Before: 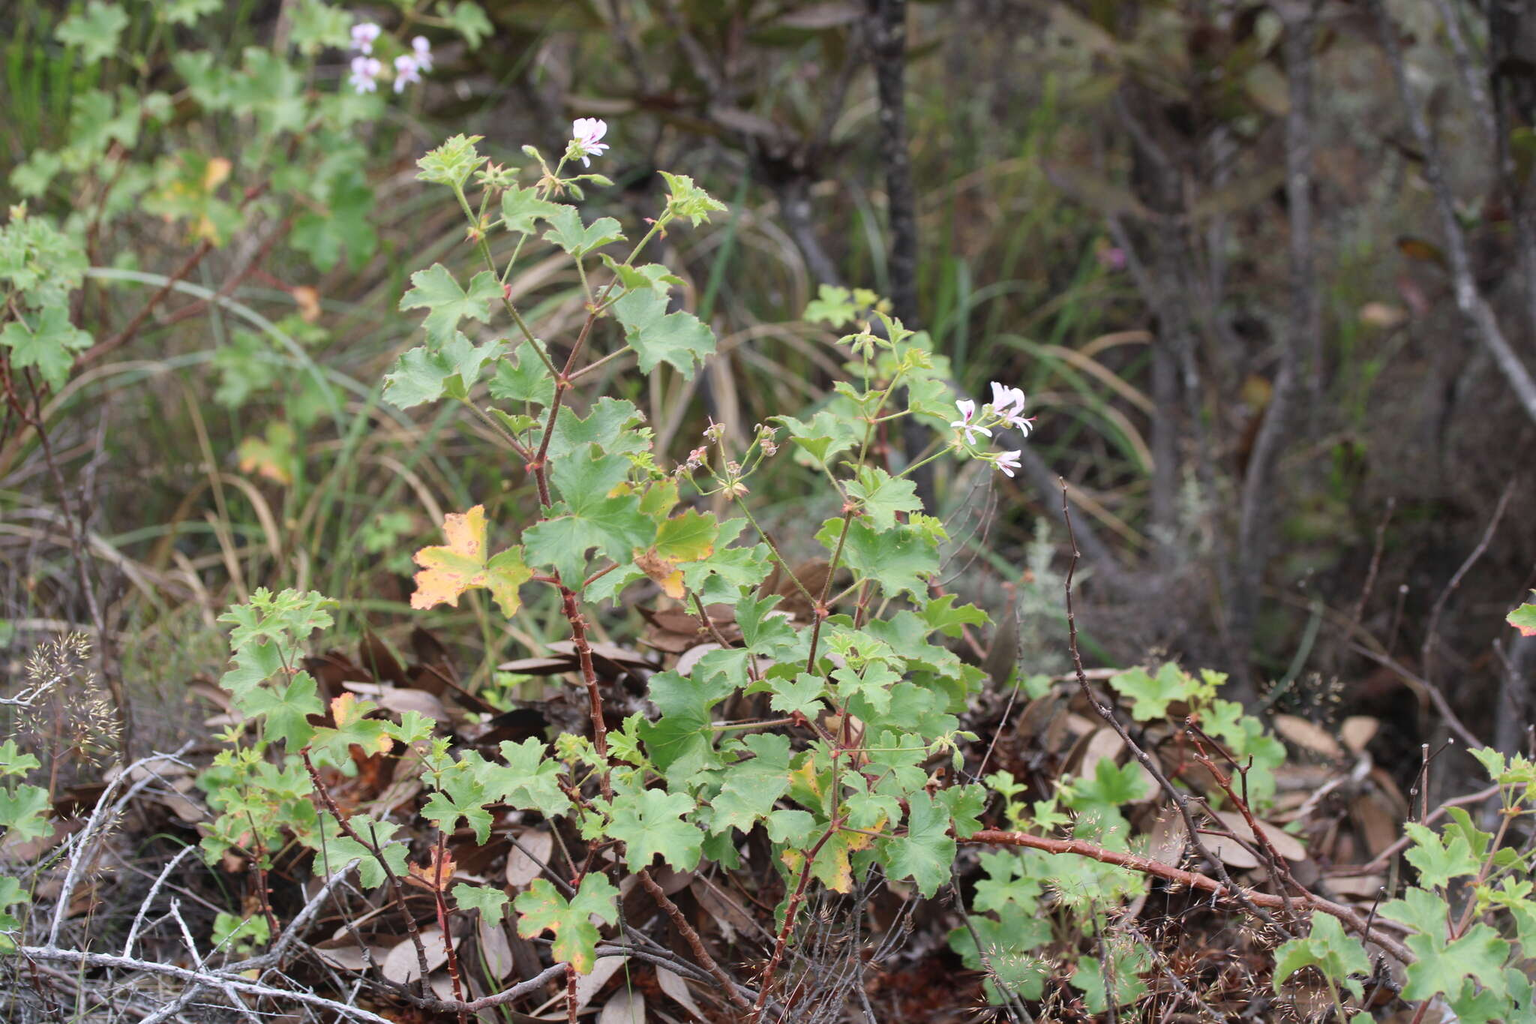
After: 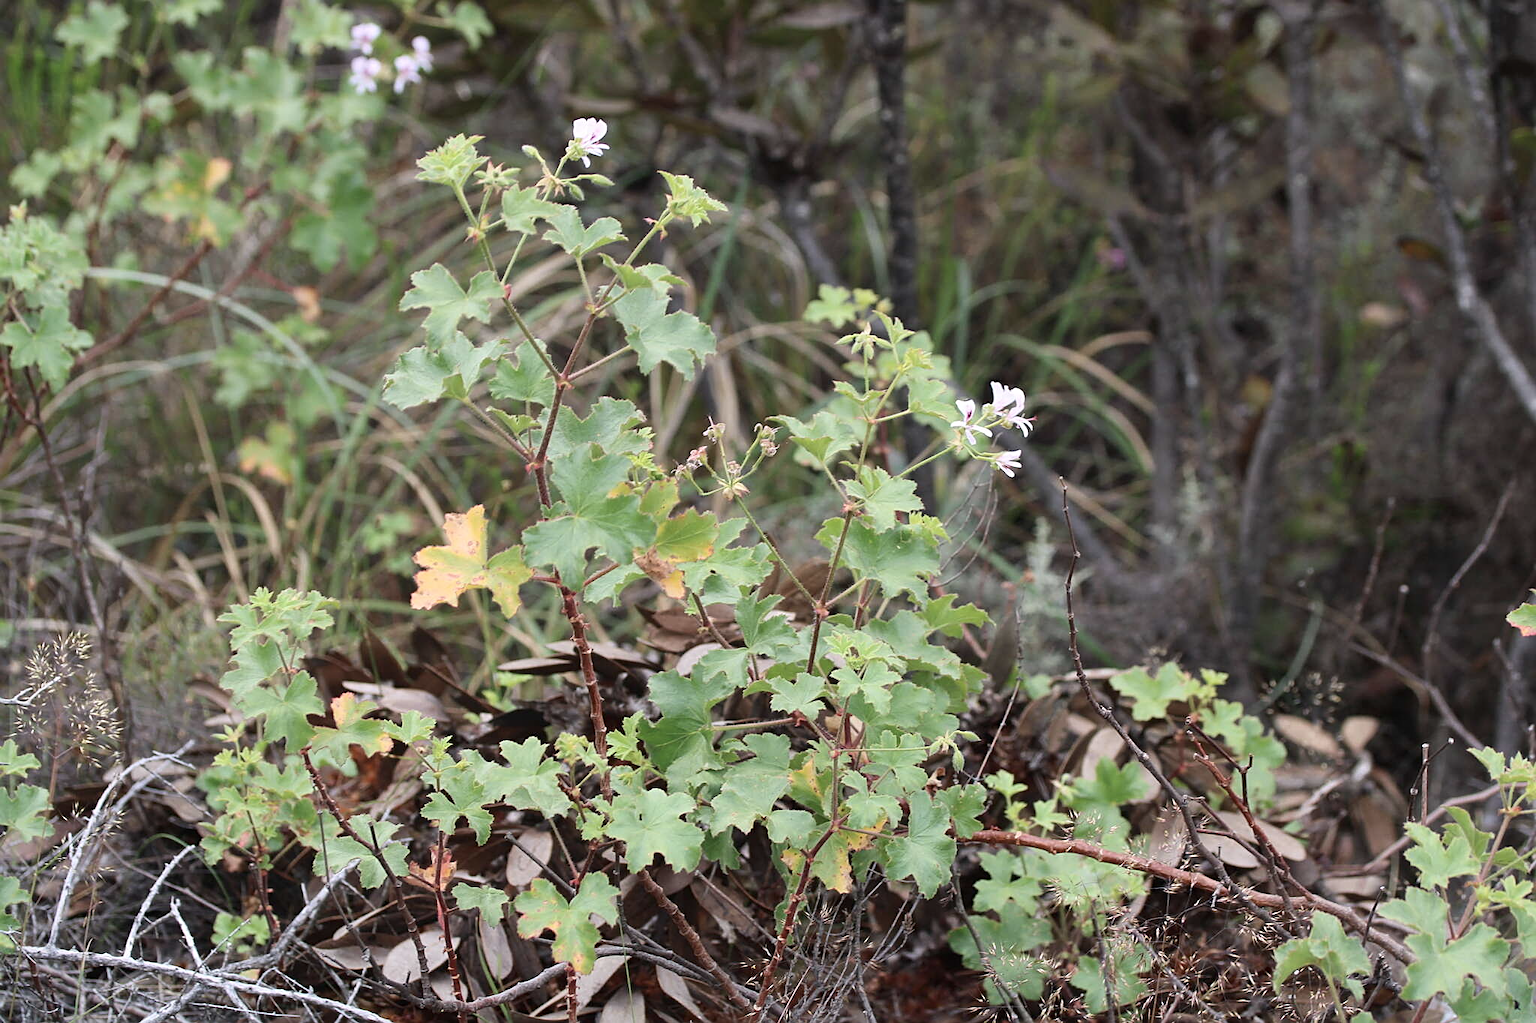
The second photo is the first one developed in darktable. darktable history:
sharpen: on, module defaults
contrast brightness saturation: contrast 0.114, saturation -0.159
